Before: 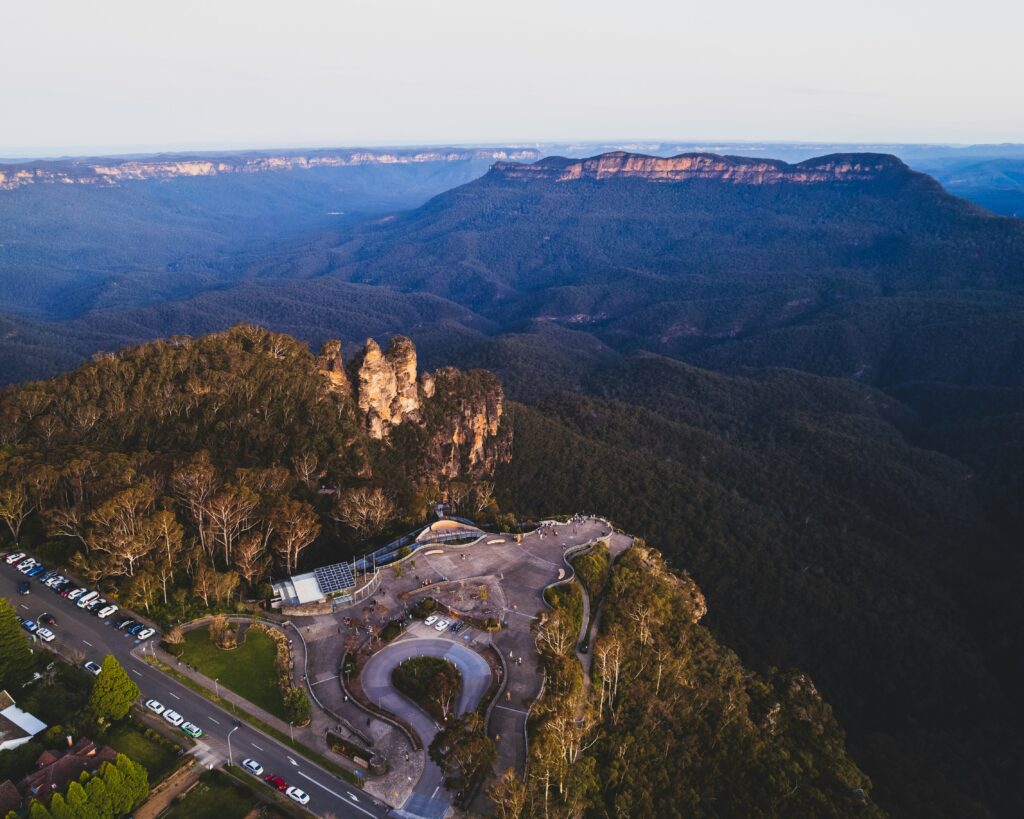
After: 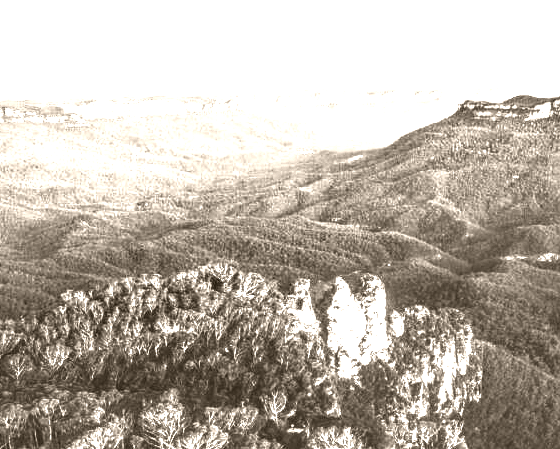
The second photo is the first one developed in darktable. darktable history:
colorize: hue 34.49°, saturation 35.33%, source mix 100%, version 1
local contrast: highlights 115%, shadows 42%, detail 293%
contrast brightness saturation: contrast 0.53, brightness 0.47, saturation -1
crop and rotate: left 3.047%, top 7.509%, right 42.236%, bottom 37.598%
